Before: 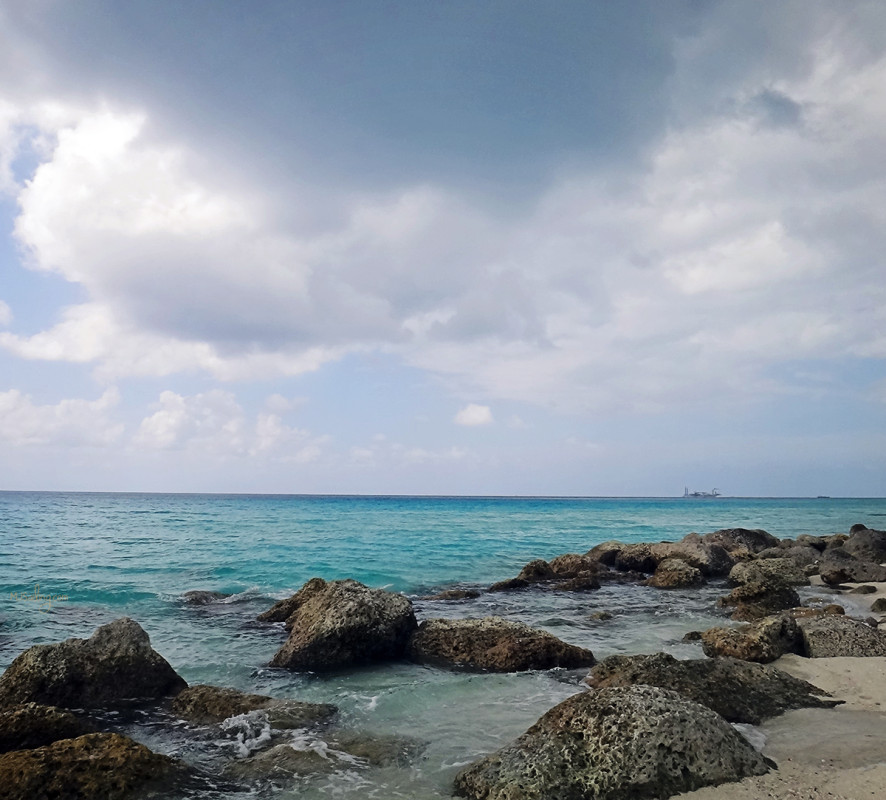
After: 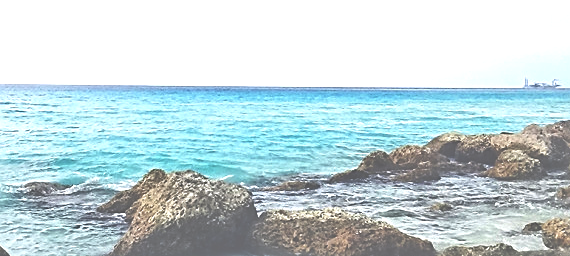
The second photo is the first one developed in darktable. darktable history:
crop: left 18.091%, top 51.13%, right 17.525%, bottom 16.85%
sharpen: on, module defaults
tone equalizer: -7 EV 0.15 EV, -6 EV 0.6 EV, -5 EV 1.15 EV, -4 EV 1.33 EV, -3 EV 1.15 EV, -2 EV 0.6 EV, -1 EV 0.15 EV, mask exposure compensation -0.5 EV
exposure: black level correction -0.023, exposure 1.397 EV, compensate highlight preservation false
contrast brightness saturation: saturation -0.05
